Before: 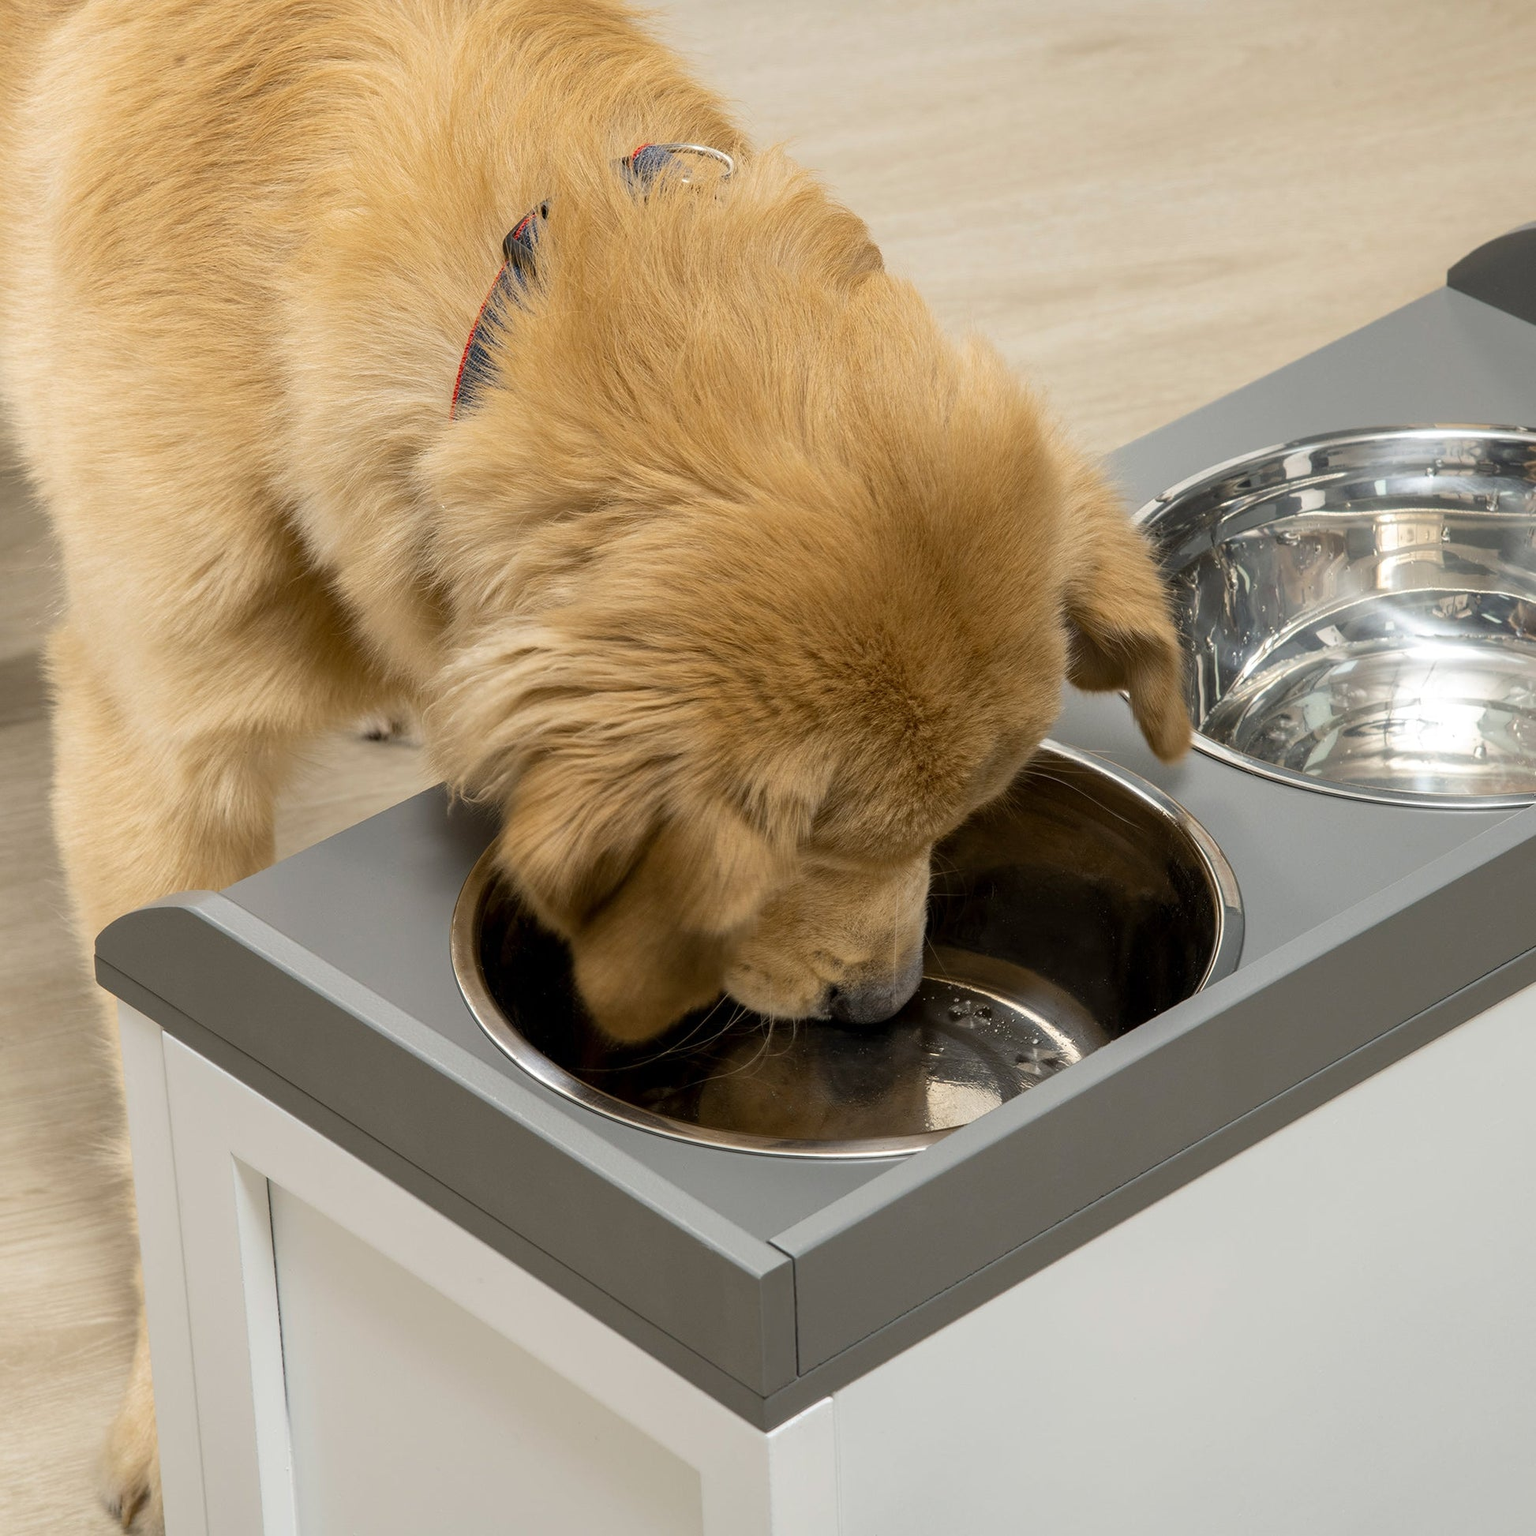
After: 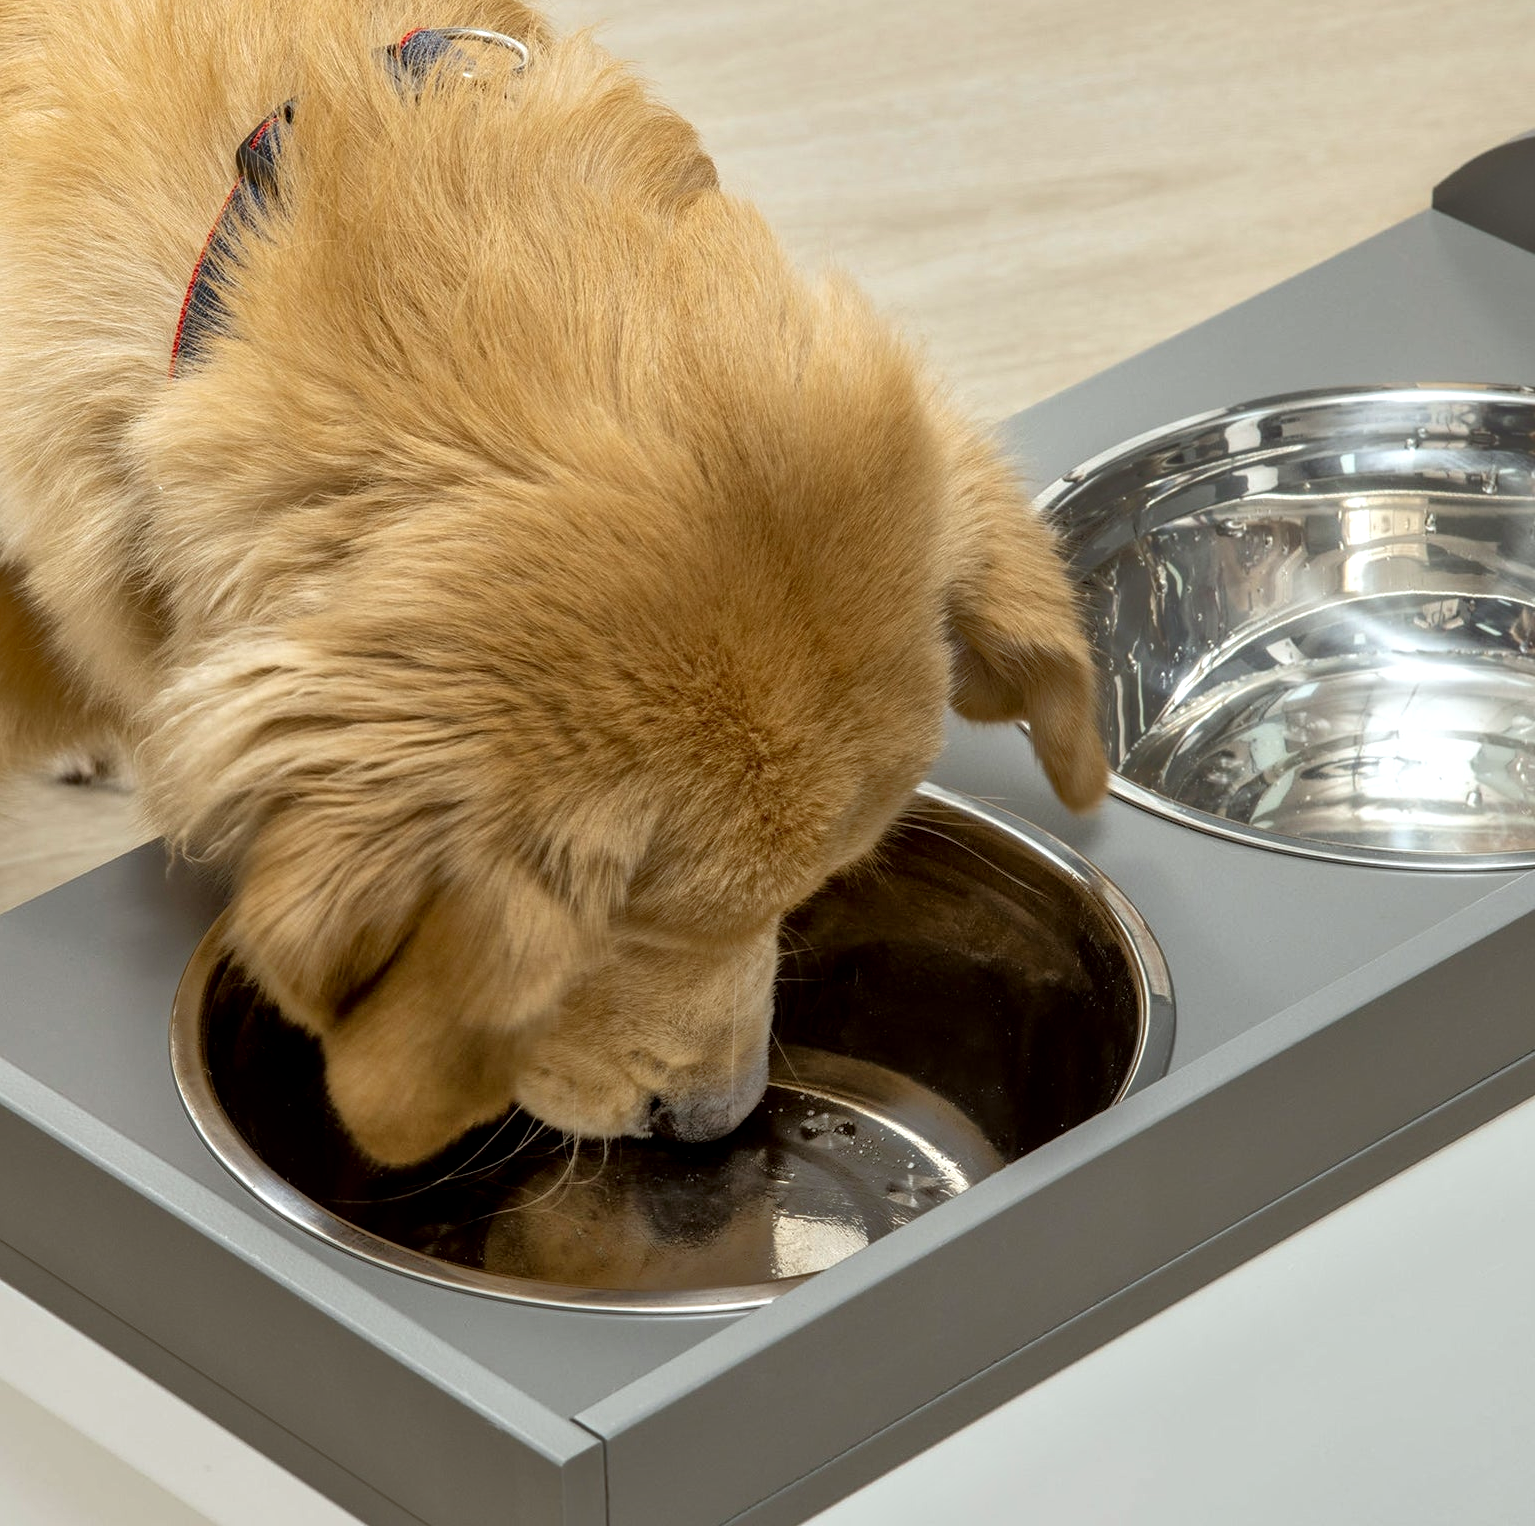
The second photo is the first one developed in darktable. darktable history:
tone equalizer: -8 EV -0.508 EV, -7 EV -0.308 EV, -6 EV -0.122 EV, -5 EV 0.416 EV, -4 EV 0.96 EV, -3 EV 0.814 EV, -2 EV -0.008 EV, -1 EV 0.13 EV, +0 EV -0.017 EV
local contrast: on, module defaults
color correction: highlights a* -2.72, highlights b* -2, shadows a* 2.22, shadows b* 2.98
crop and rotate: left 20.645%, top 7.944%, right 0.445%, bottom 13.619%
